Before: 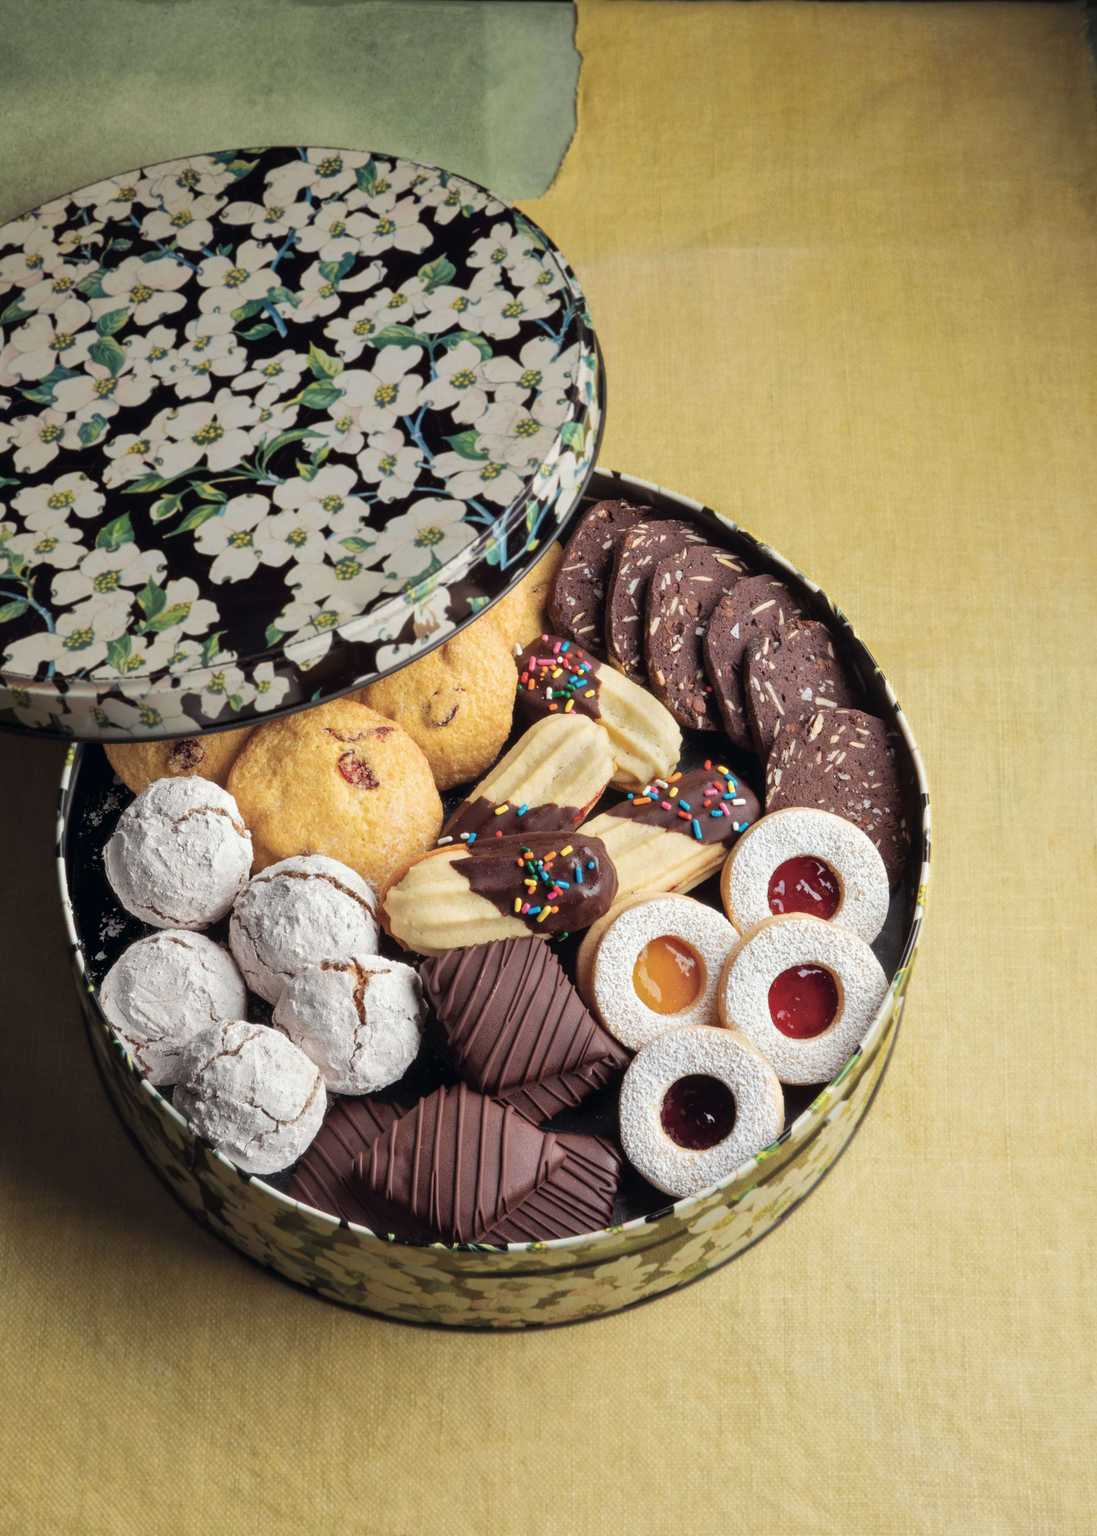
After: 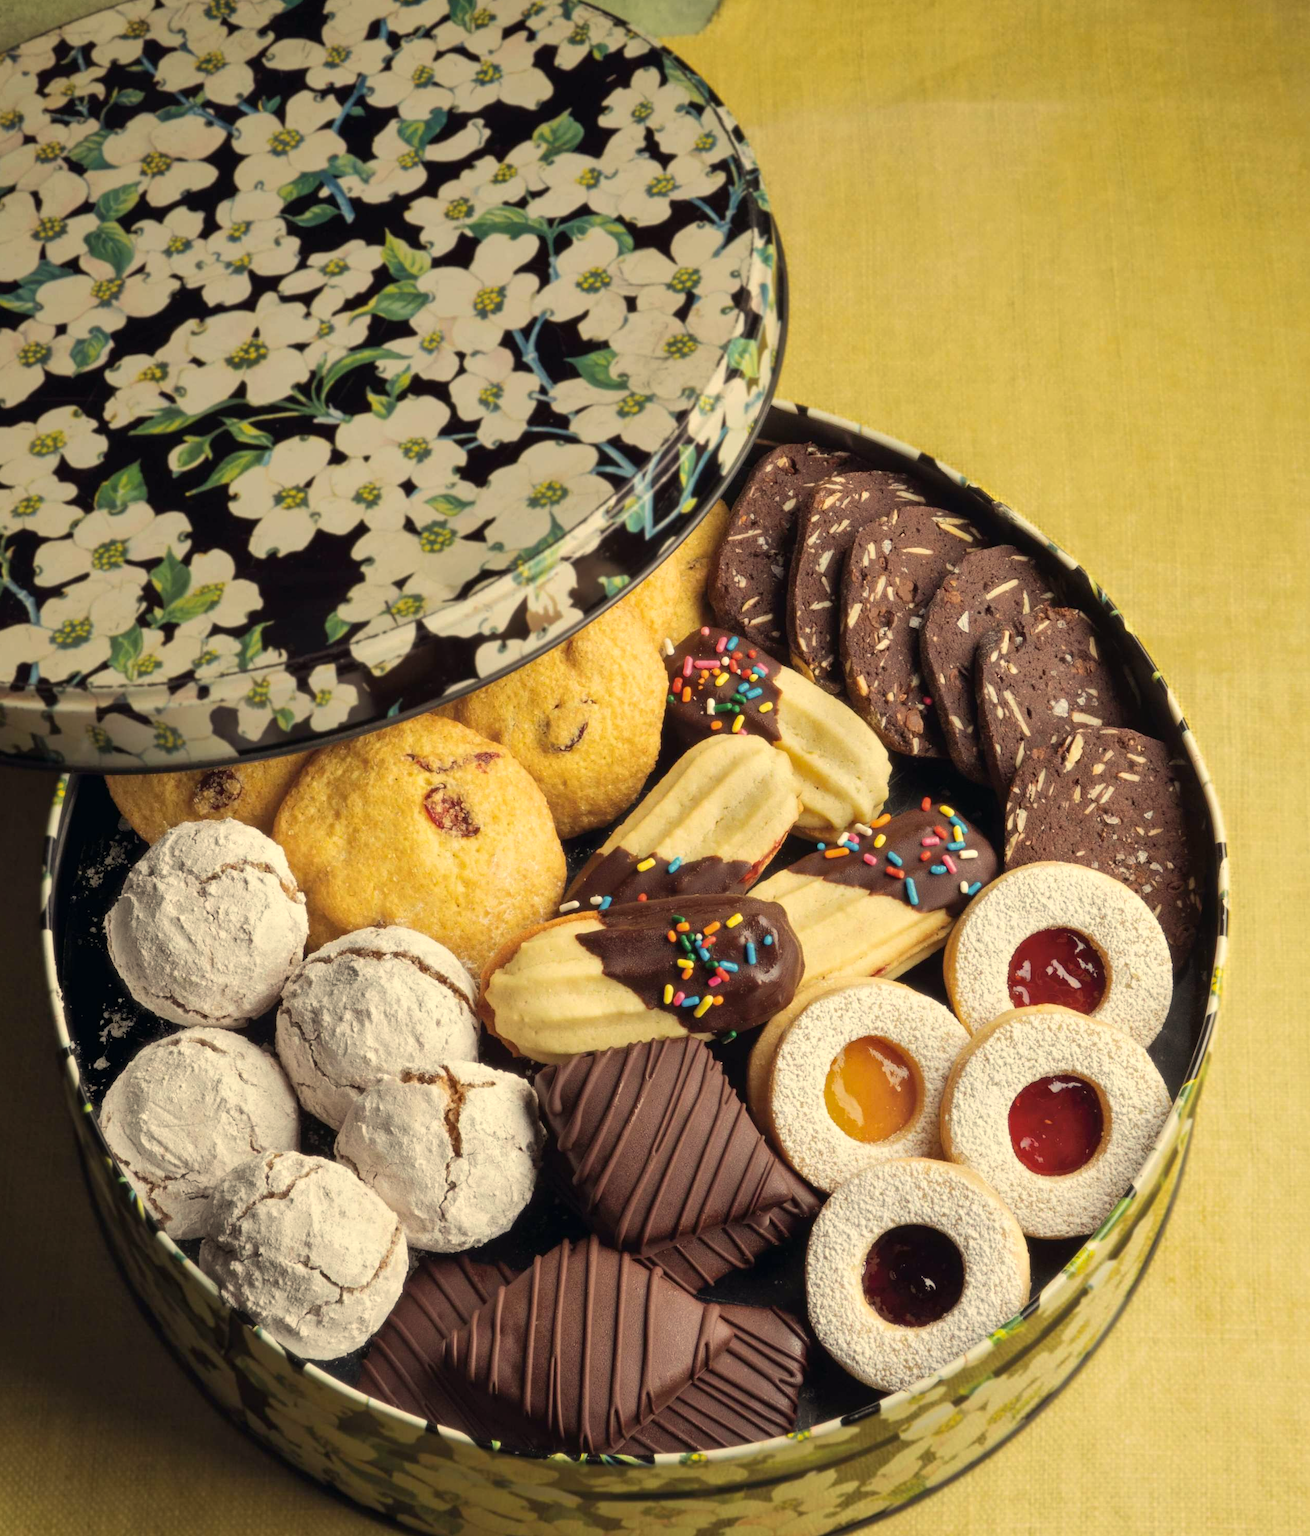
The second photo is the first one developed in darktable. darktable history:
color correction: highlights a* 2.72, highlights b* 22.8
tone equalizer: on, module defaults
crop and rotate: left 2.425%, top 11.305%, right 9.6%, bottom 15.08%
